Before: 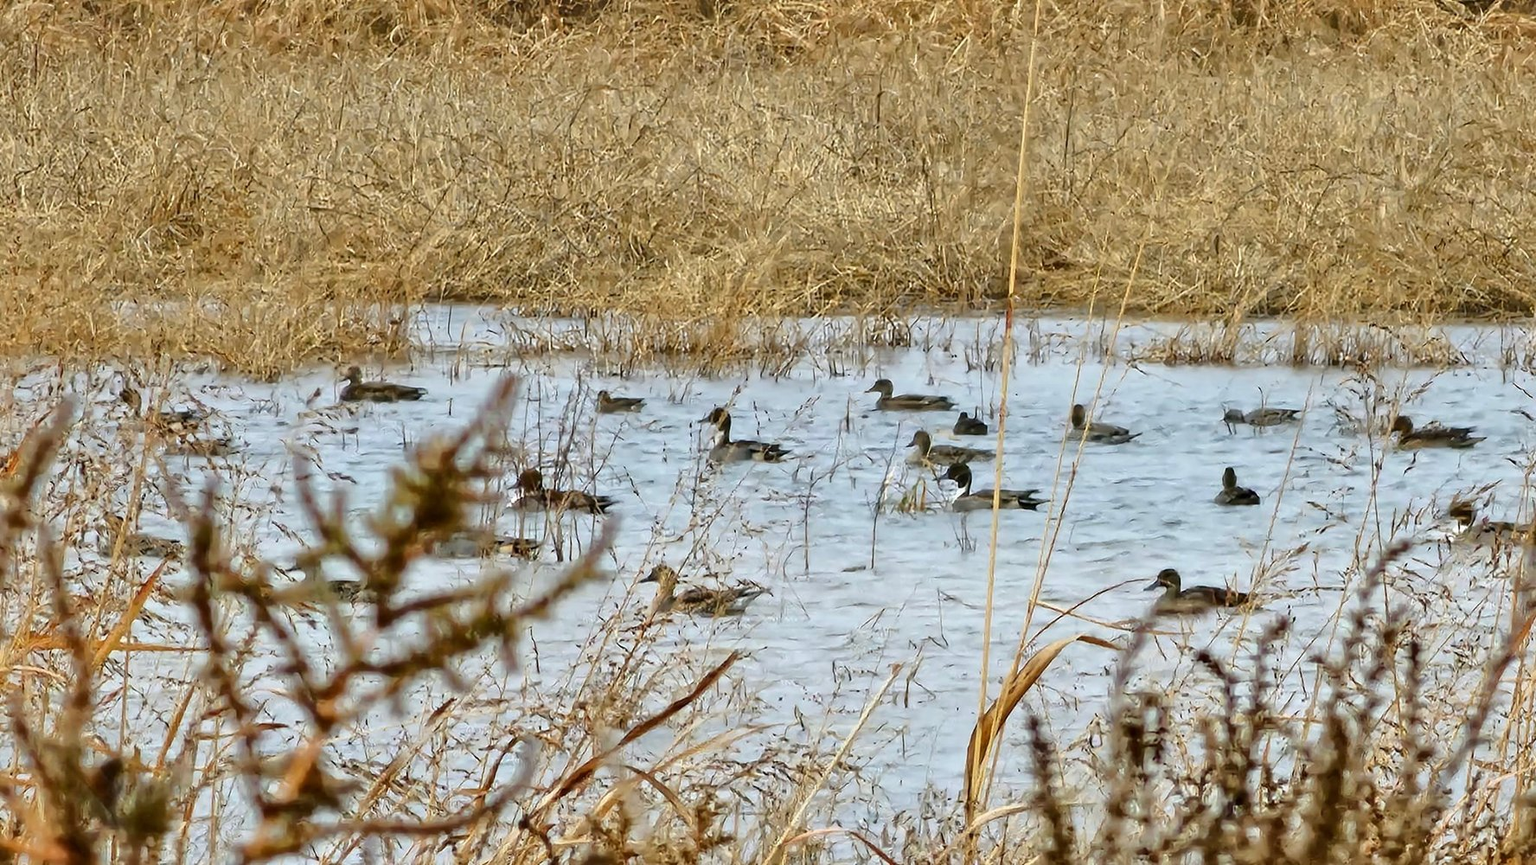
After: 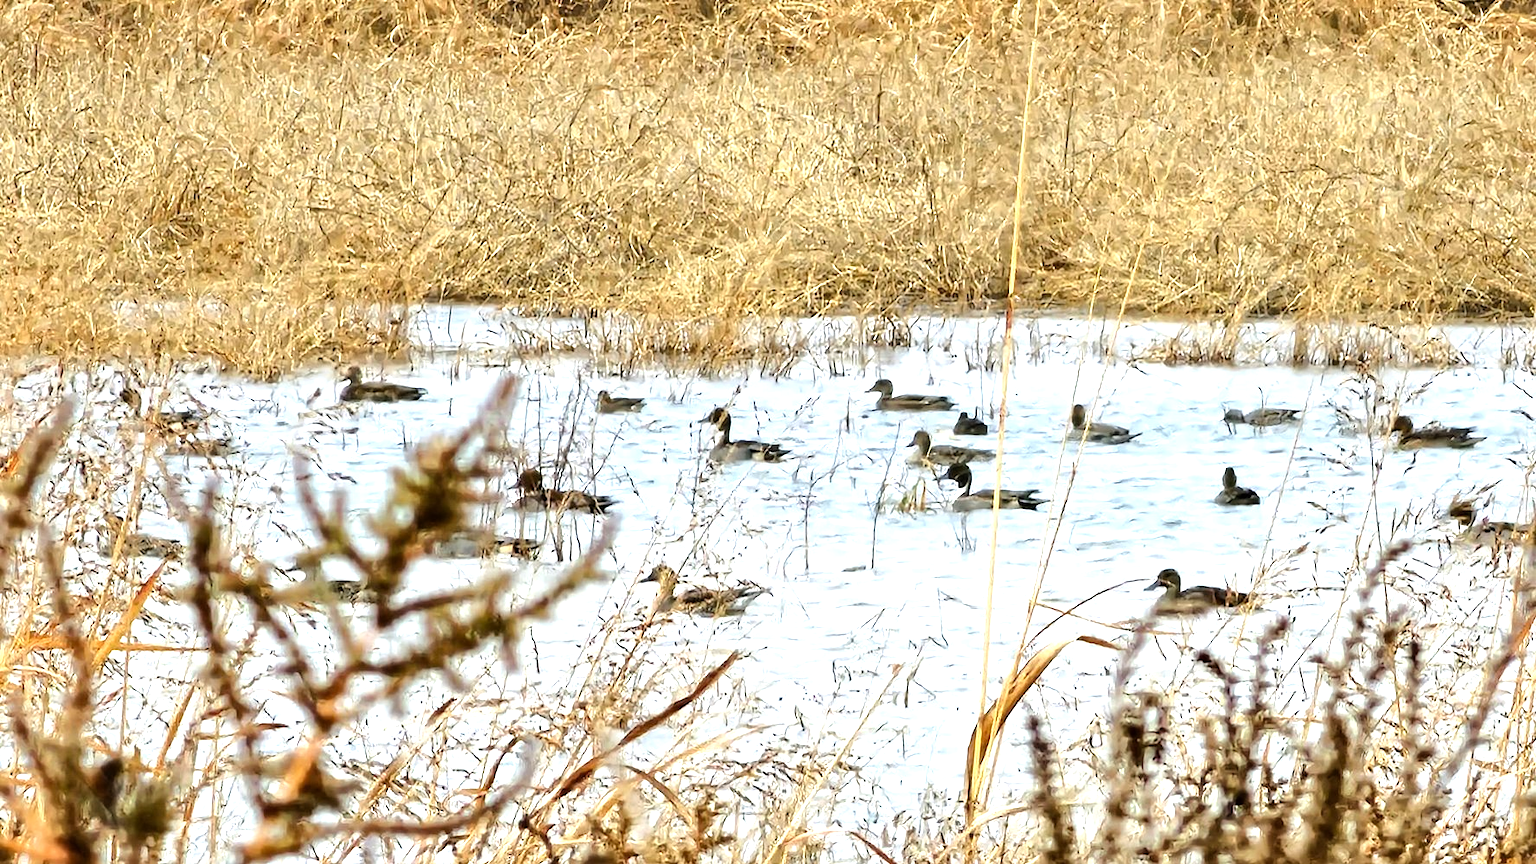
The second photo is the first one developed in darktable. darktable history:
tone equalizer: -8 EV -1.11 EV, -7 EV -0.989 EV, -6 EV -0.901 EV, -5 EV -0.568 EV, -3 EV 0.546 EV, -2 EV 0.86 EV, -1 EV 1.01 EV, +0 EV 1.05 EV
